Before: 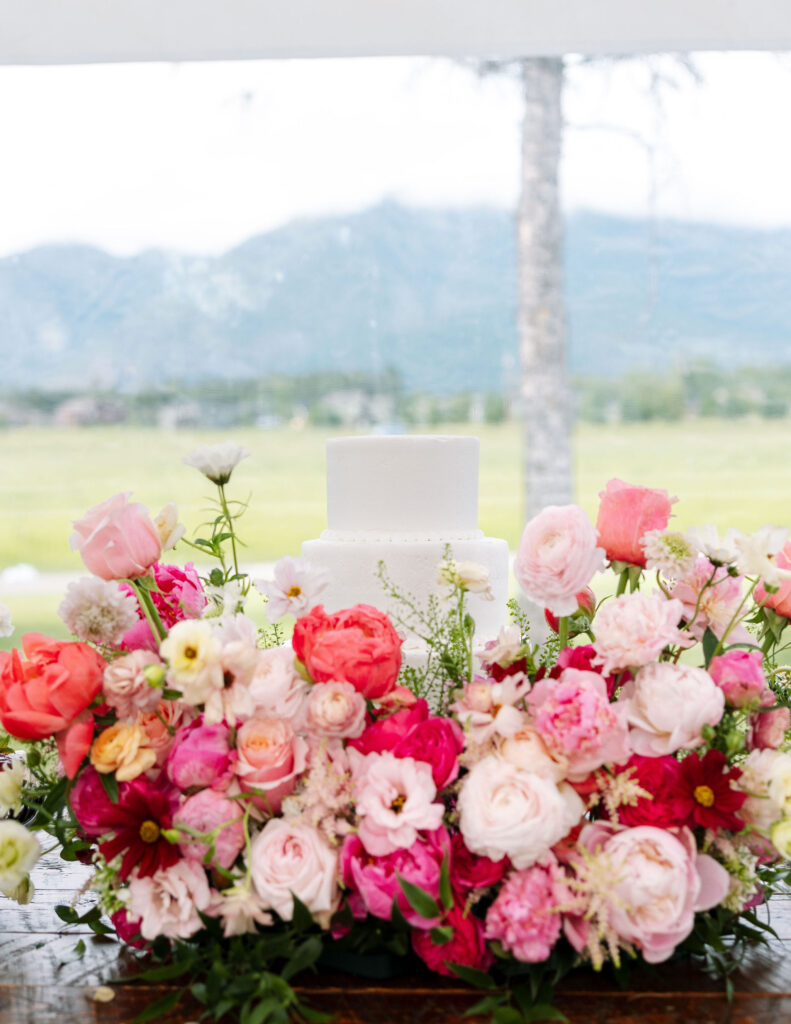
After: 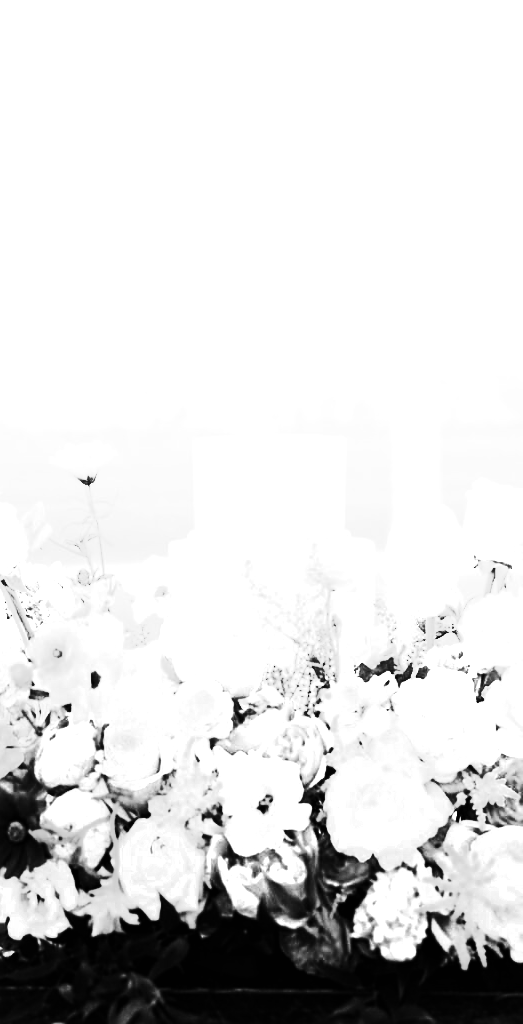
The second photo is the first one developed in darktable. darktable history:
color zones: curves: ch0 [(0, 0.613) (0.01, 0.613) (0.245, 0.448) (0.498, 0.529) (0.642, 0.665) (0.879, 0.777) (0.99, 0.613)]; ch1 [(0, 0) (0.143, 0) (0.286, 0) (0.429, 0) (0.571, 0) (0.714, 0) (0.857, 0)]
crop: left 16.896%, right 16.938%
shadows and highlights: shadows -21.22, highlights 99.65, soften with gaussian
sharpen: on, module defaults
tone curve: curves: ch0 [(0.003, 0.003) (0.104, 0.069) (0.236, 0.218) (0.401, 0.443) (0.495, 0.55) (0.625, 0.67) (0.819, 0.841) (0.96, 0.899)]; ch1 [(0, 0) (0.161, 0.092) (0.37, 0.302) (0.424, 0.402) (0.45, 0.466) (0.495, 0.506) (0.573, 0.571) (0.638, 0.641) (0.751, 0.741) (1, 1)]; ch2 [(0, 0) (0.352, 0.403) (0.466, 0.443) (0.524, 0.501) (0.56, 0.556) (1, 1)], color space Lab, independent channels, preserve colors none
exposure: exposure 0.376 EV, compensate highlight preservation false
contrast brightness saturation: contrast 0.496, saturation -0.095
